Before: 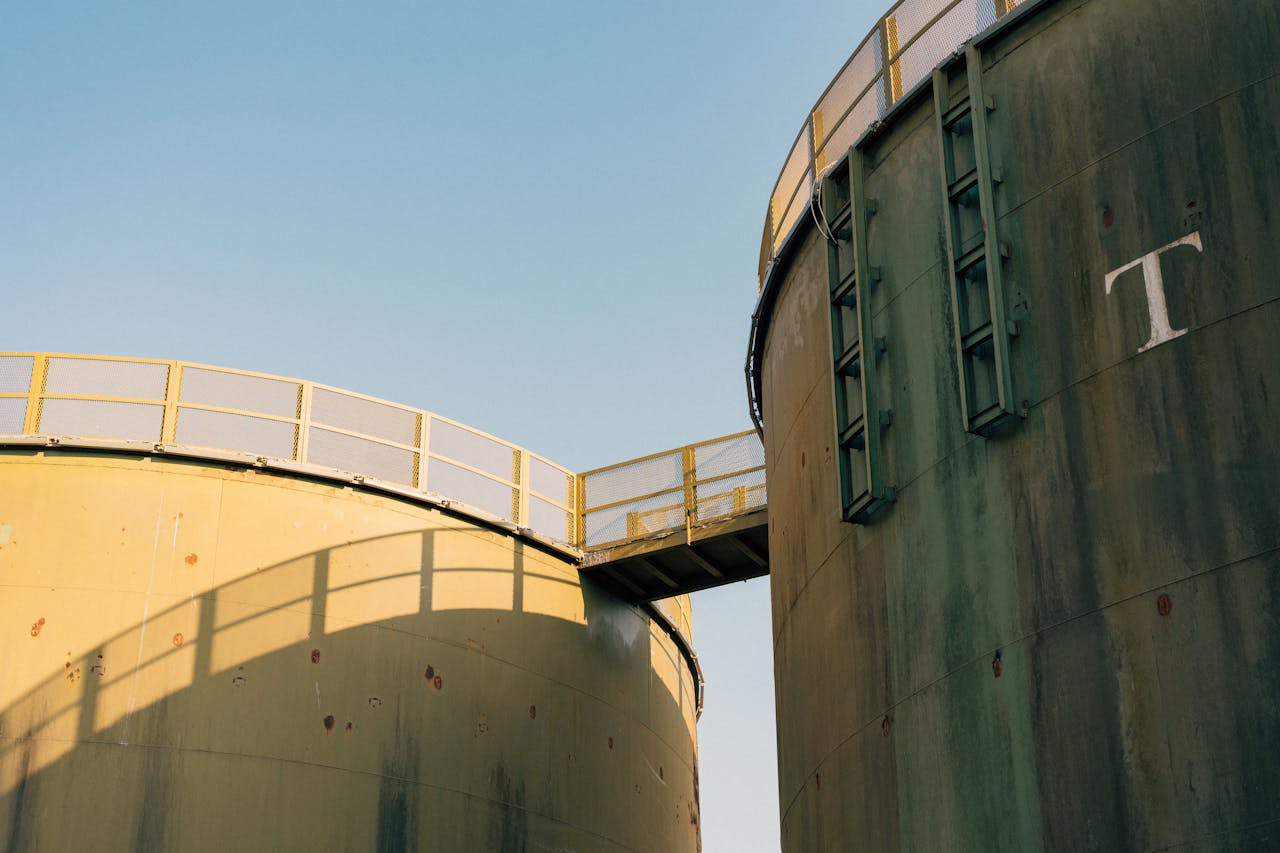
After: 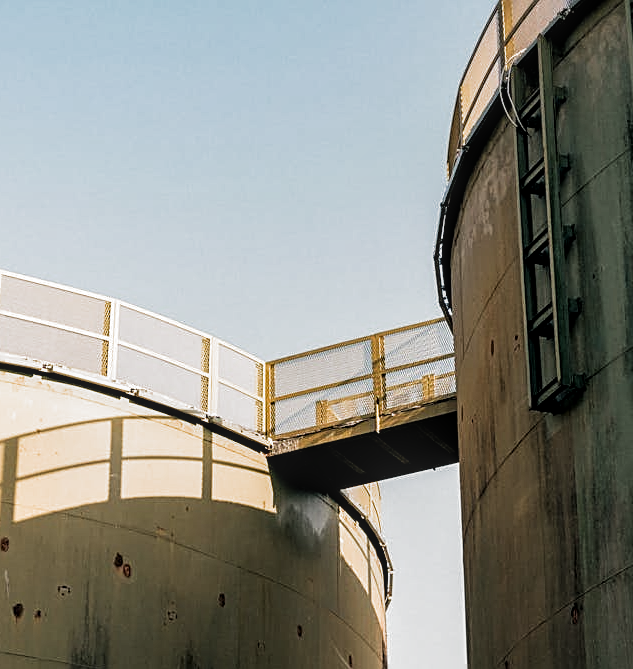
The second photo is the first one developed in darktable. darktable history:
sharpen: on, module defaults
crop and rotate: angle 0.02°, left 24.353%, top 13.219%, right 26.156%, bottom 8.224%
filmic rgb: black relative exposure -8.2 EV, white relative exposure 2.2 EV, threshold 3 EV, hardness 7.11, latitude 75%, contrast 1.325, highlights saturation mix -2%, shadows ↔ highlights balance 30%, preserve chrominance RGB euclidean norm, color science v5 (2021), contrast in shadows safe, contrast in highlights safe, enable highlight reconstruction true
tone equalizer: on, module defaults
local contrast: on, module defaults
